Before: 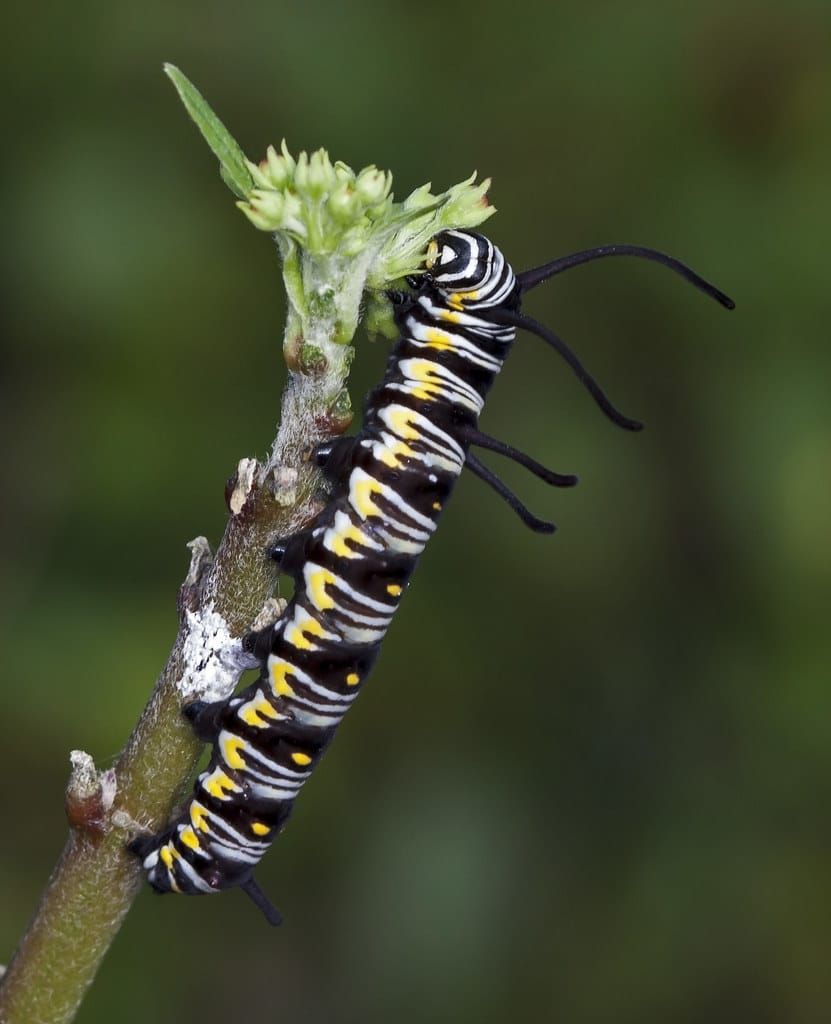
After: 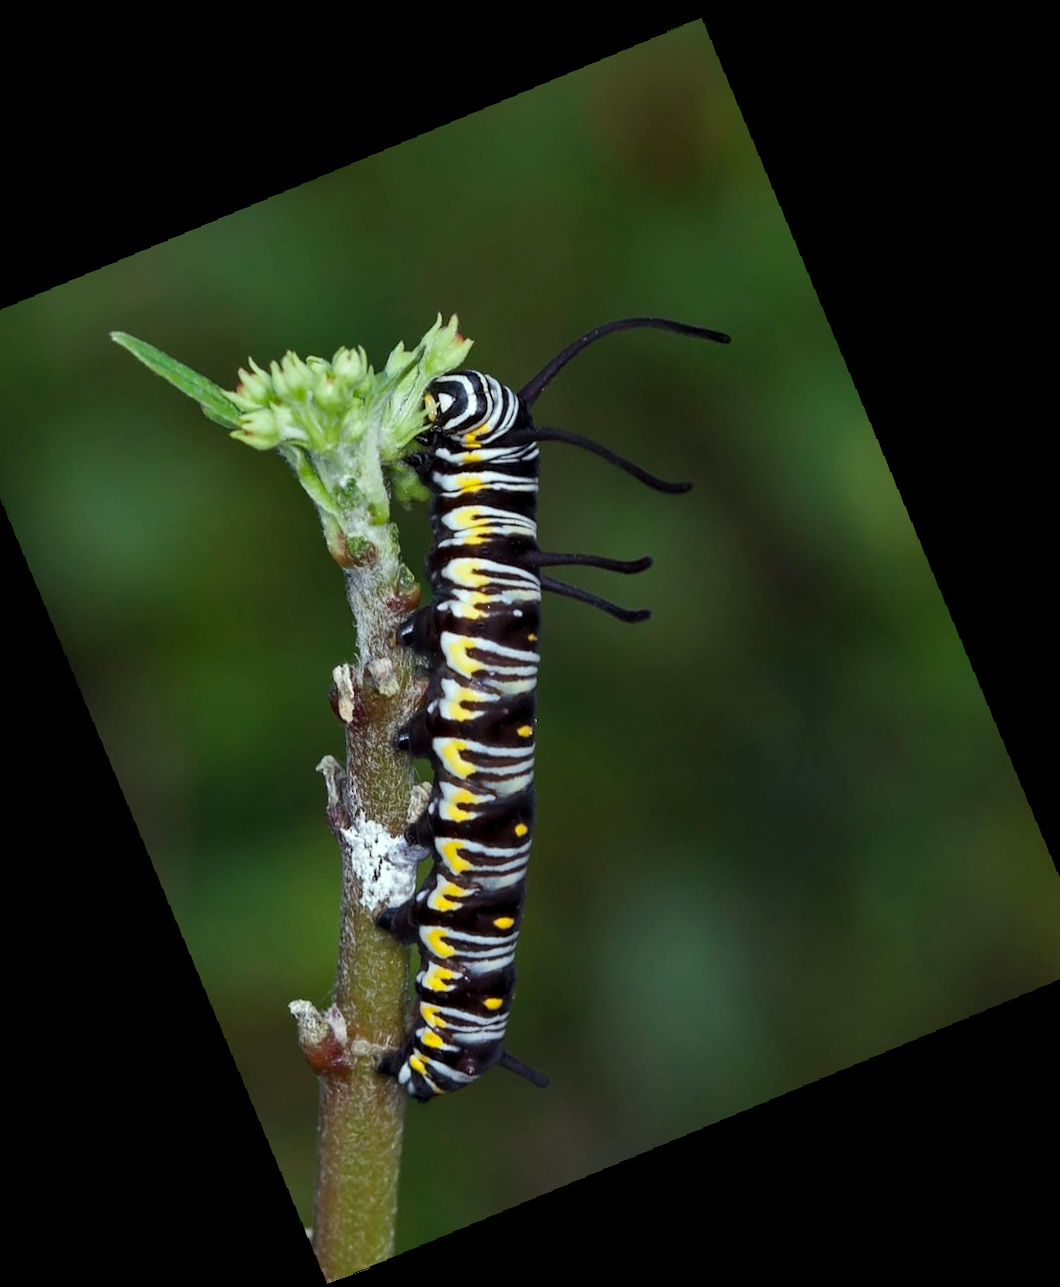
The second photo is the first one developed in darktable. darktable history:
crop and rotate: angle 19.43°, left 6.812%, right 4.125%, bottom 1.087%
color correction: highlights a* -6.69, highlights b* 0.49
rotate and perspective: rotation -3.18°, automatic cropping off
